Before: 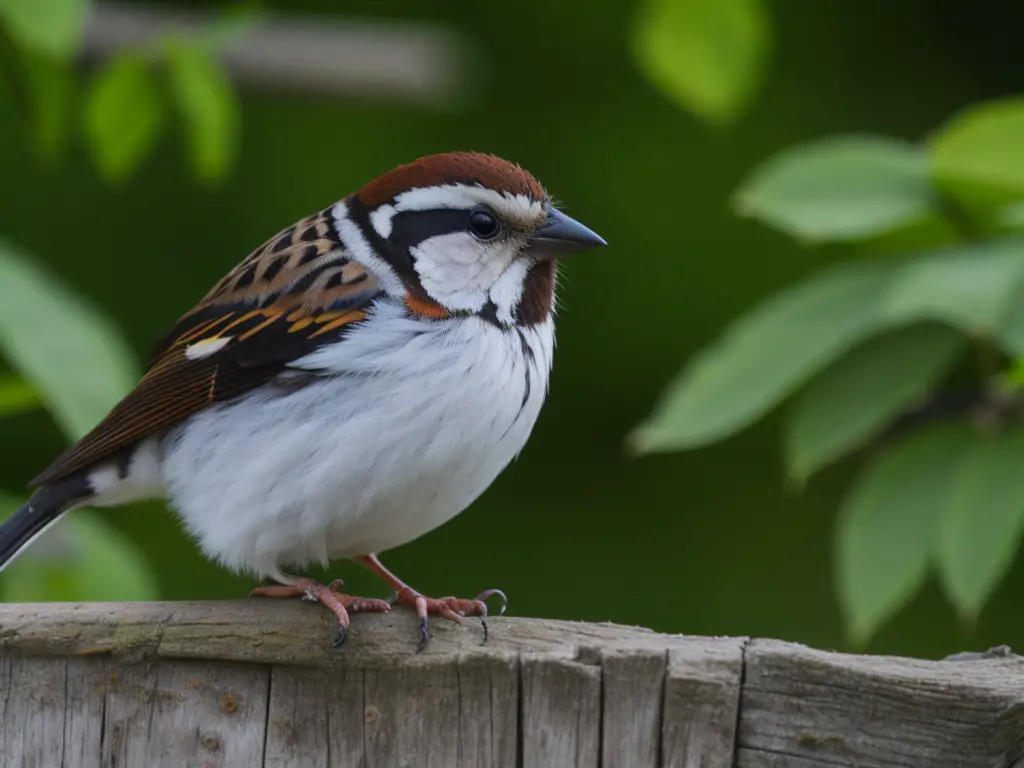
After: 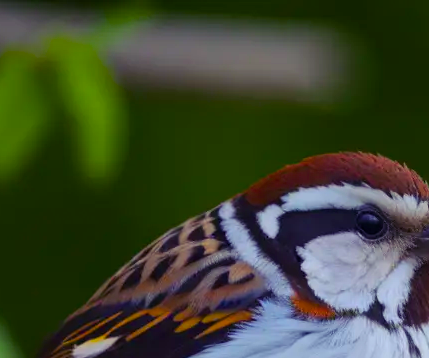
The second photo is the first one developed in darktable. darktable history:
color balance rgb: shadows lift › luminance -21.372%, shadows lift › chroma 8.927%, shadows lift › hue 283.94°, power › hue 73.86°, perceptual saturation grading › global saturation 51.256%, perceptual brilliance grading › global brilliance 1.461%, perceptual brilliance grading › highlights -3.957%, global vibrance 24.348%
crop and rotate: left 11.124%, top 0.088%, right 46.982%, bottom 53.257%
